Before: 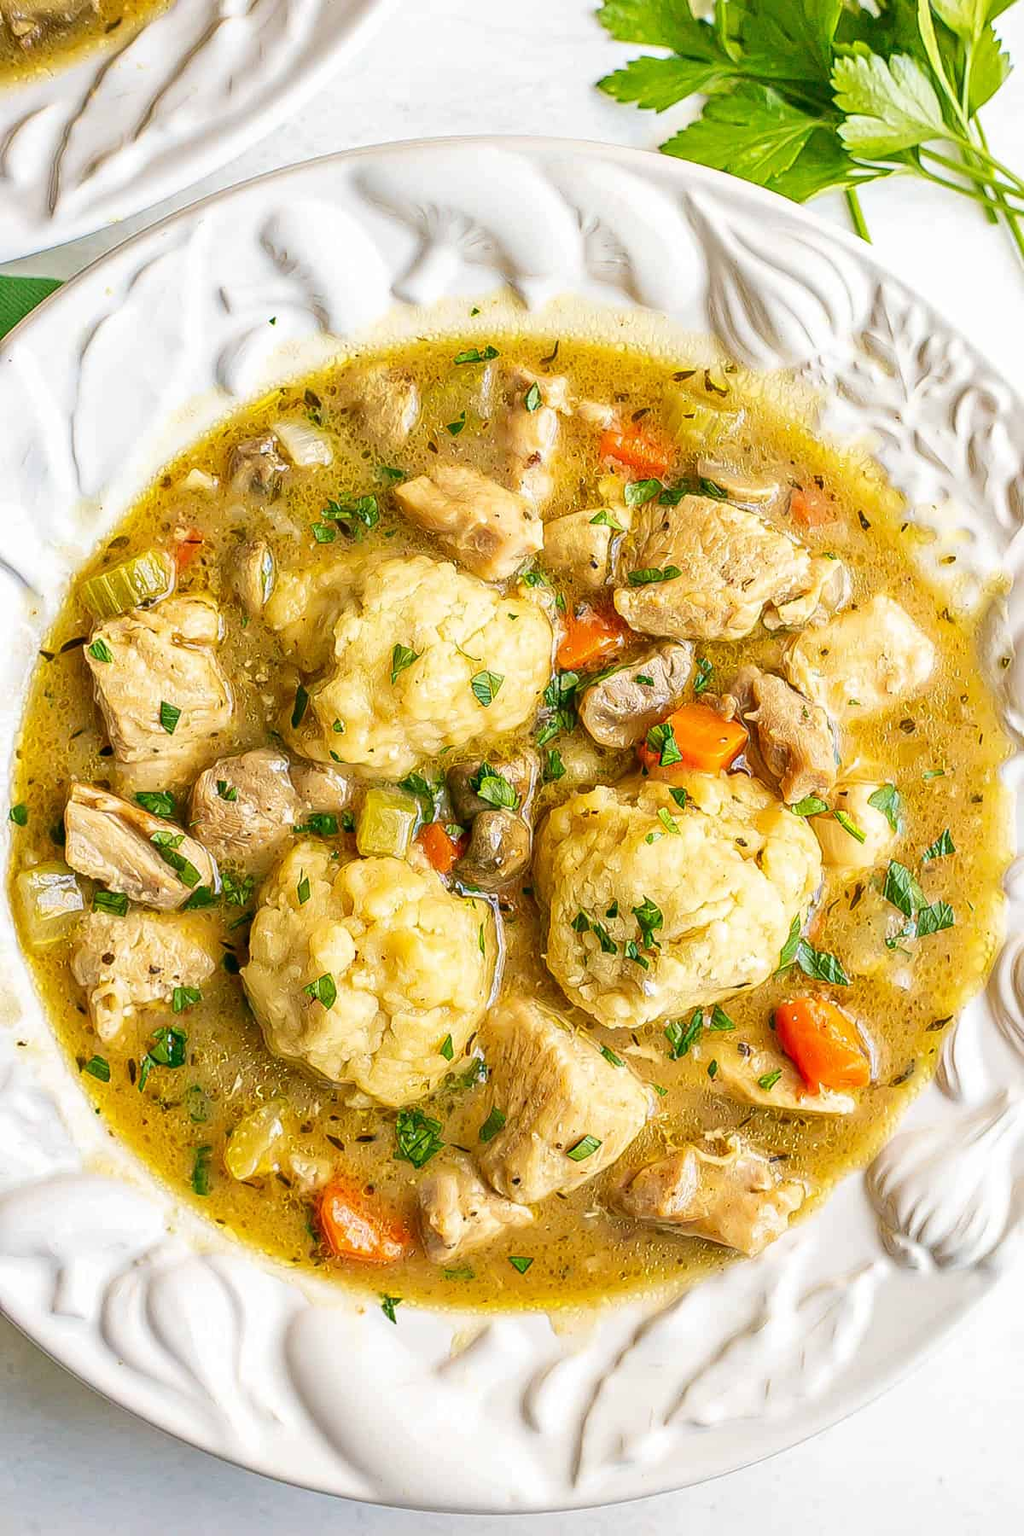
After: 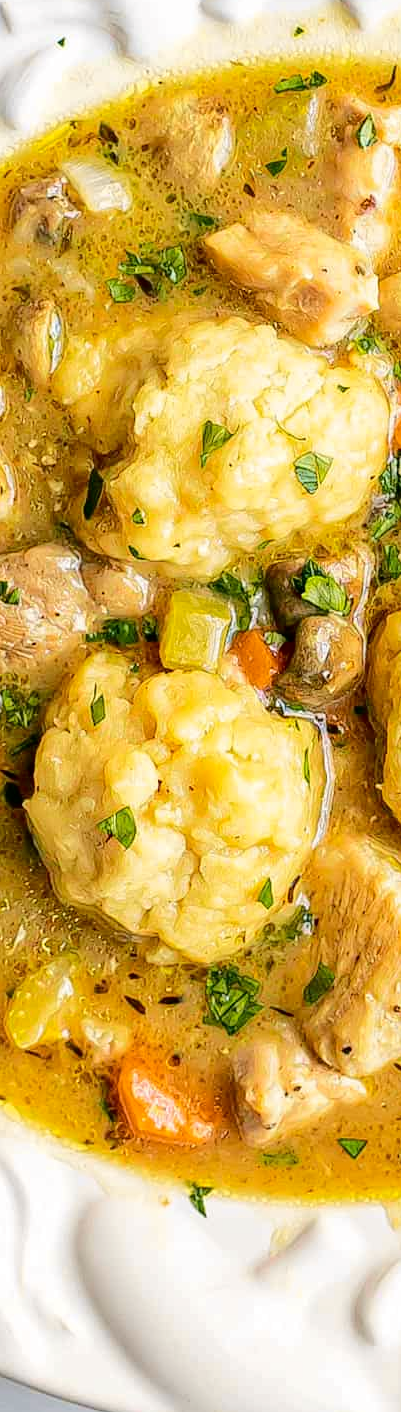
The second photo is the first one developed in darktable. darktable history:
tone curve: curves: ch0 [(0.003, 0) (0.066, 0.017) (0.163, 0.09) (0.264, 0.238) (0.395, 0.421) (0.517, 0.575) (0.633, 0.687) (0.791, 0.814) (1, 1)]; ch1 [(0, 0) (0.149, 0.17) (0.327, 0.339) (0.39, 0.403) (0.456, 0.463) (0.501, 0.502) (0.512, 0.507) (0.53, 0.533) (0.575, 0.592) (0.671, 0.655) (0.729, 0.679) (1, 1)]; ch2 [(0, 0) (0.337, 0.382) (0.464, 0.47) (0.501, 0.502) (0.527, 0.532) (0.563, 0.555) (0.615, 0.61) (0.663, 0.68) (1, 1)], color space Lab, independent channels, preserve colors none
crop and rotate: left 21.581%, top 18.558%, right 44.996%, bottom 2.969%
